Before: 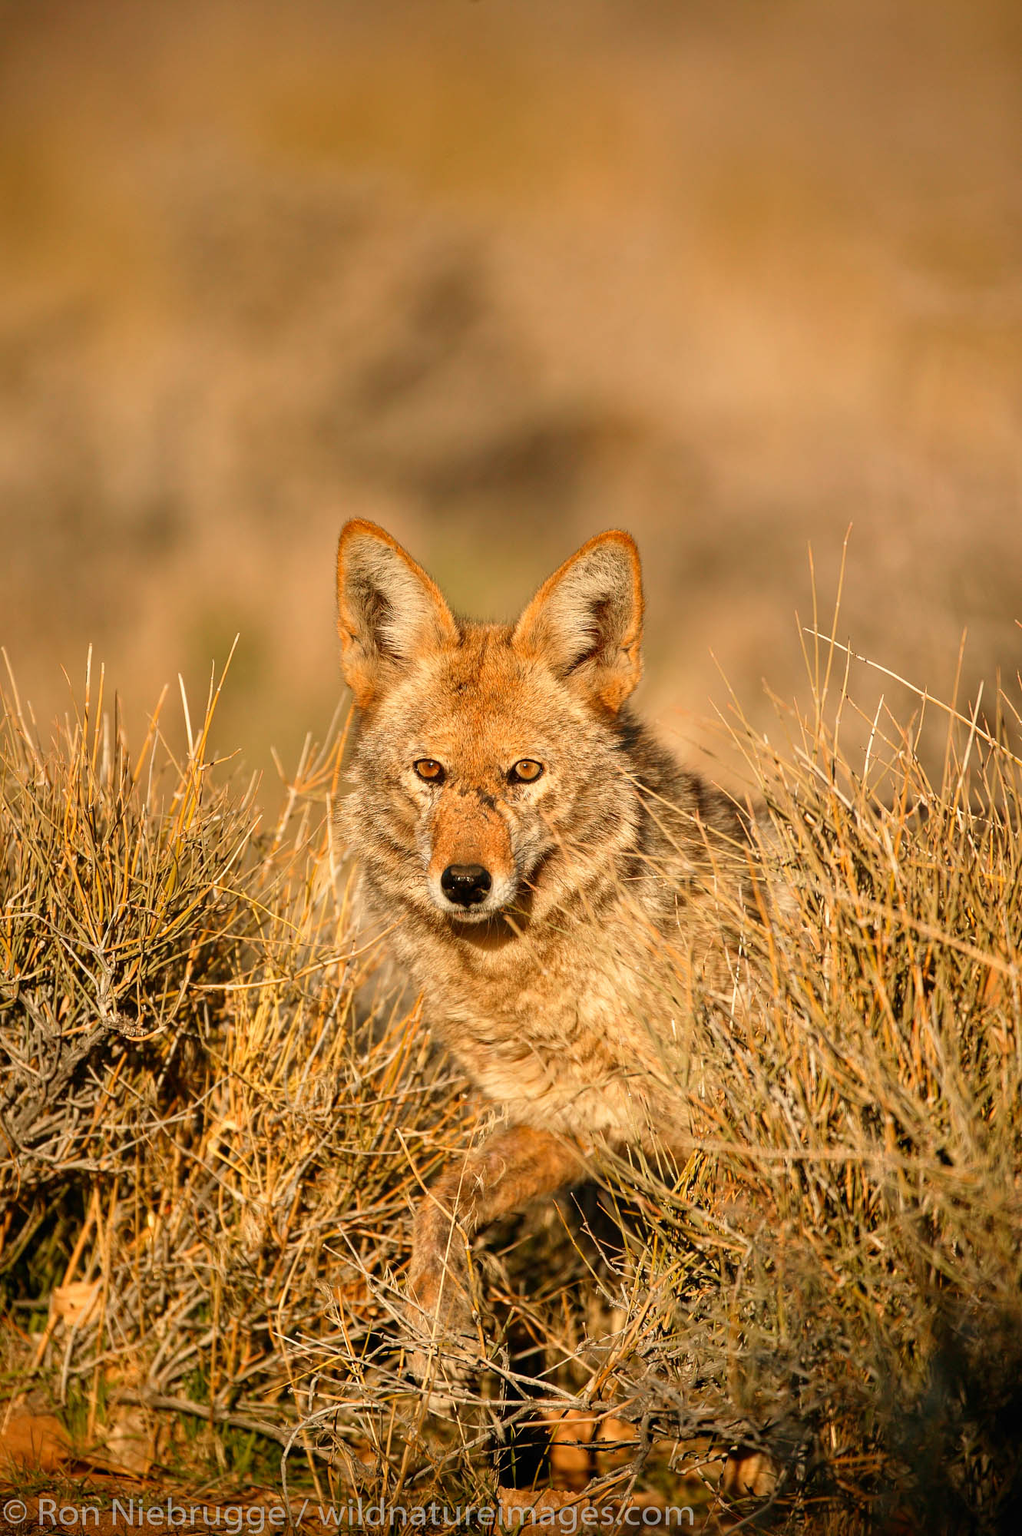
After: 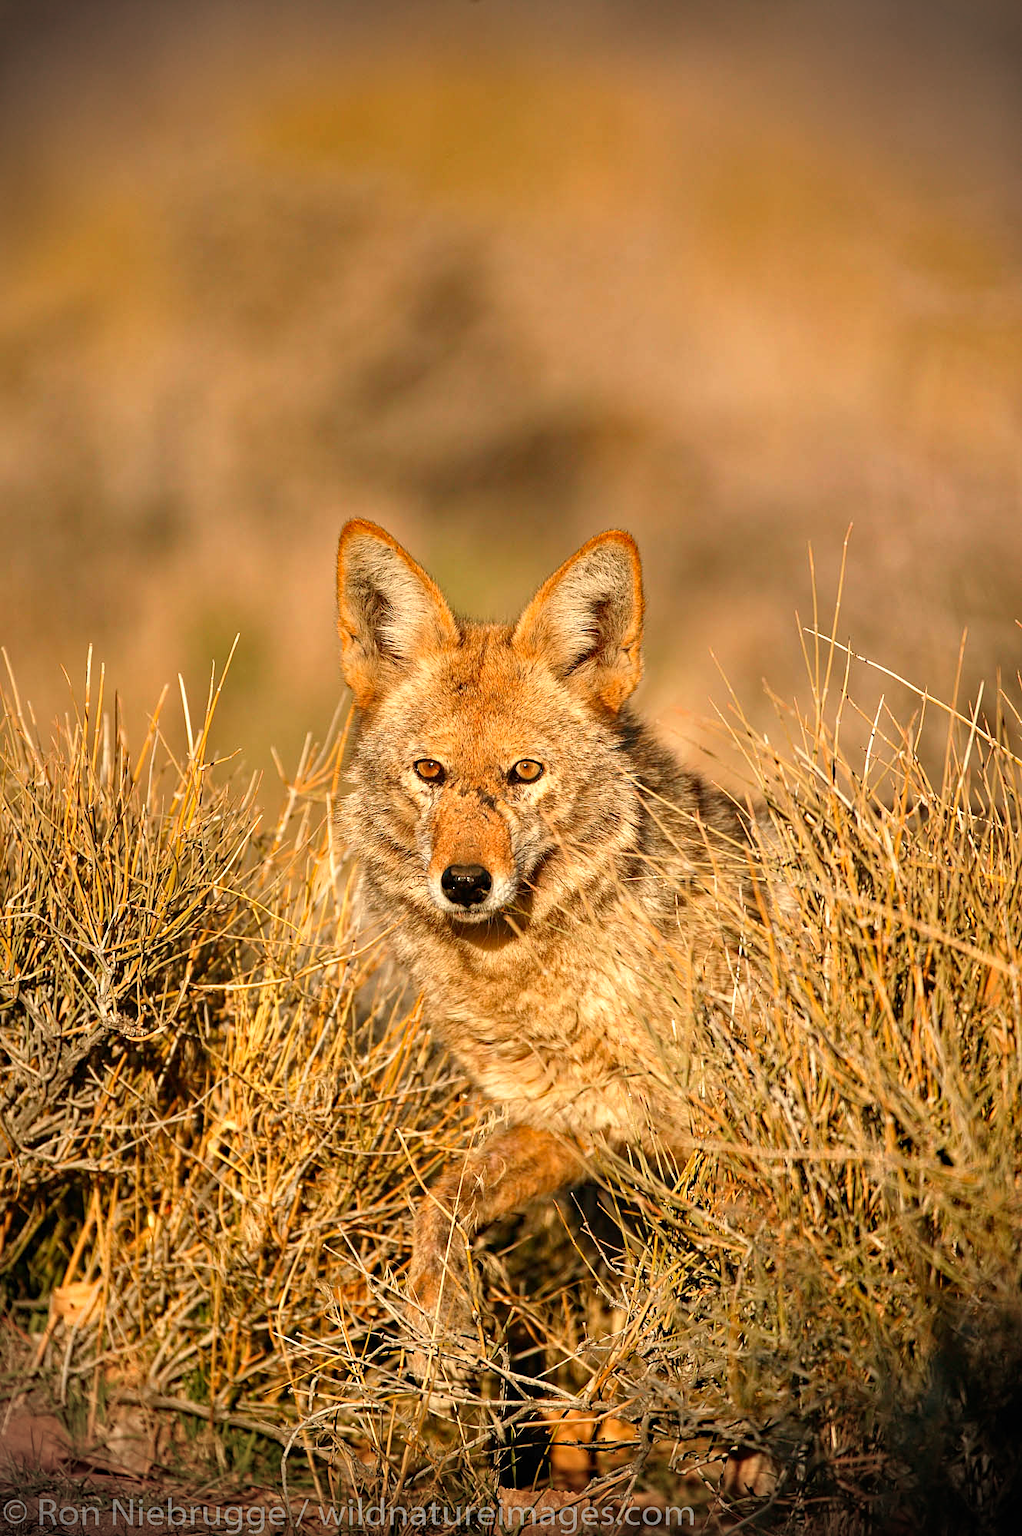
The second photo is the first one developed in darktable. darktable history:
vignetting: fall-off start 88.26%, fall-off radius 25.59%
haze removal: strength 0.298, distance 0.25, compatibility mode true, adaptive false
exposure: exposure 0.197 EV, compensate highlight preservation false
sharpen: amount 0.202
